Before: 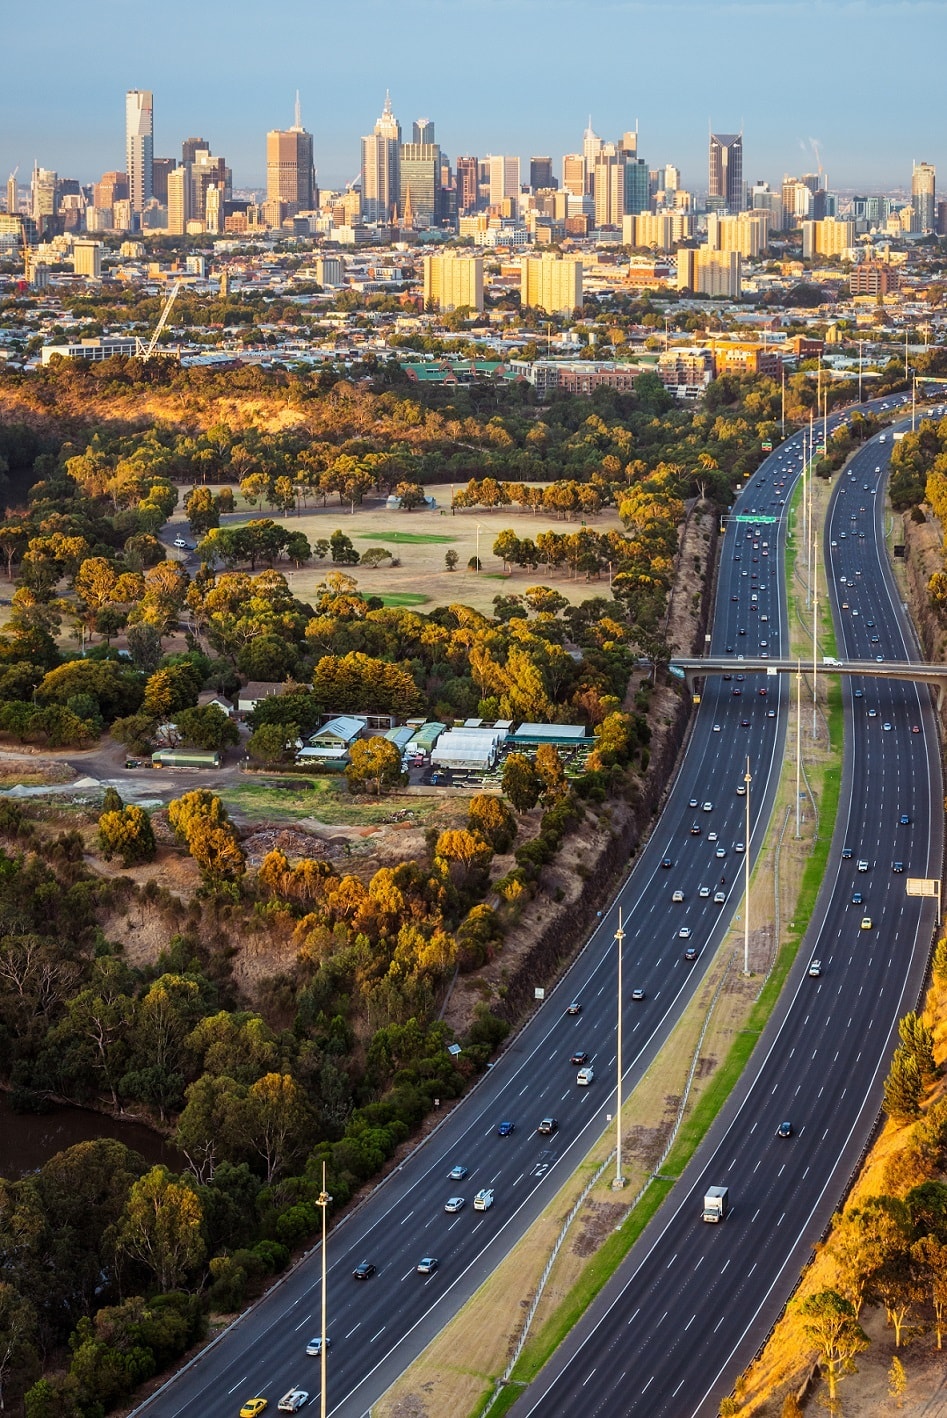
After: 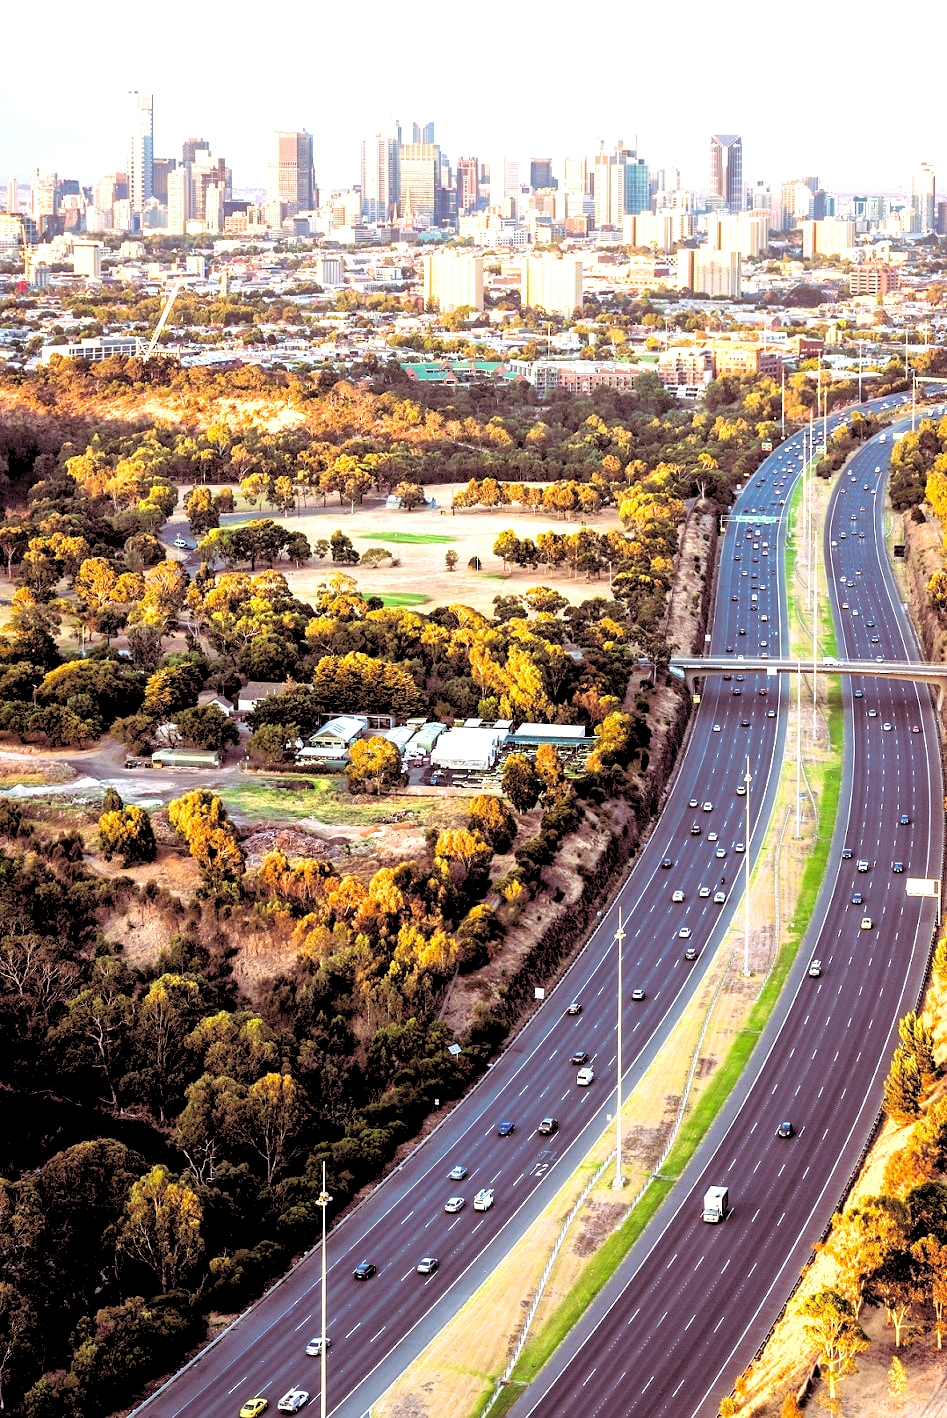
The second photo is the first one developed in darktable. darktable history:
base curve: curves: ch0 [(0, 0) (0.666, 0.806) (1, 1)]
levels: levels [0, 0.394, 0.787]
rgb levels: preserve colors sum RGB, levels [[0.038, 0.433, 0.934], [0, 0.5, 1], [0, 0.5, 1]]
split-toning: highlights › hue 298.8°, highlights › saturation 0.73, compress 41.76%
